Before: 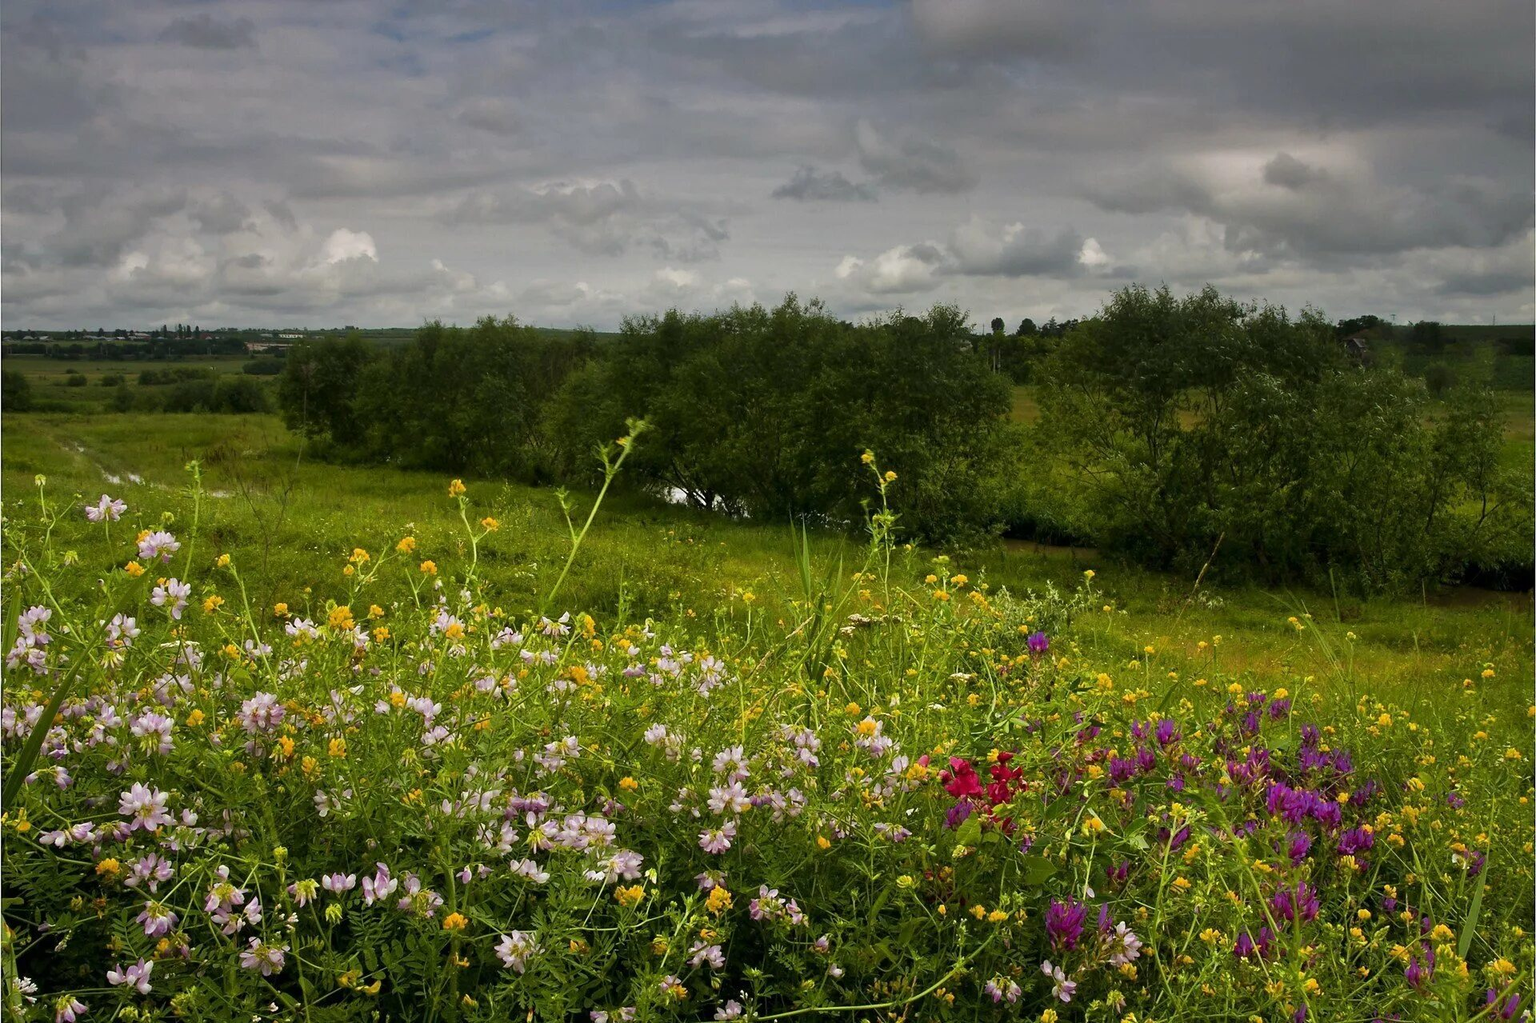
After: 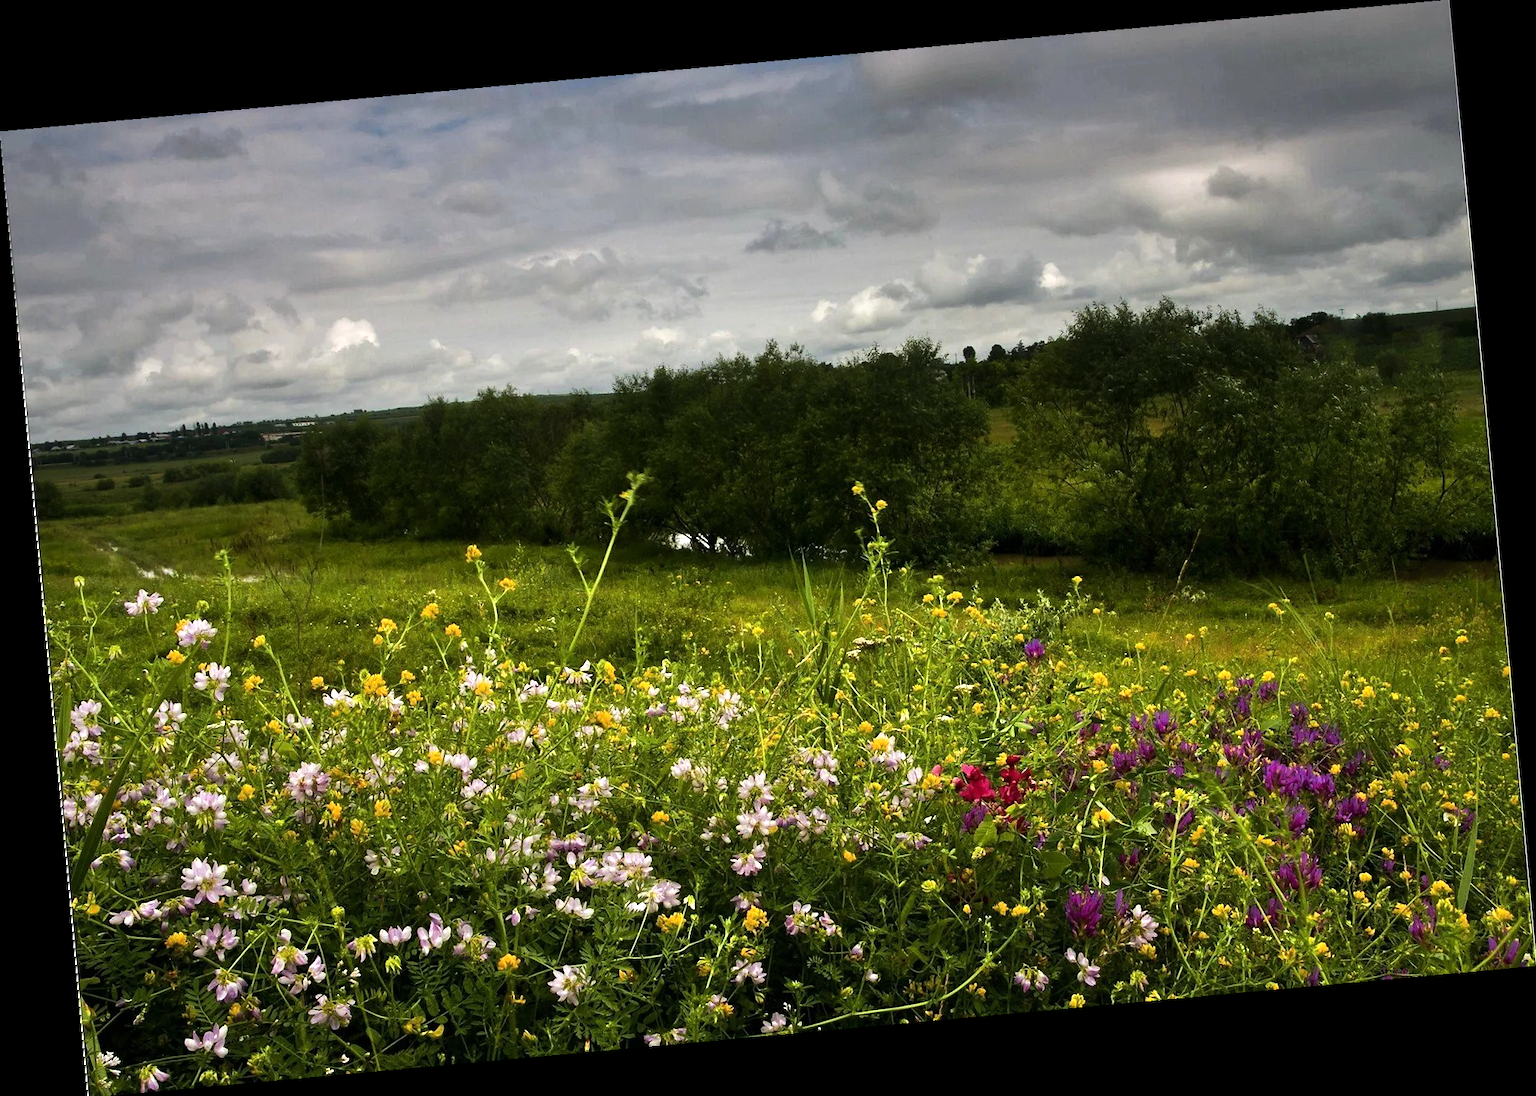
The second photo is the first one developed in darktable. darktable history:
rotate and perspective: rotation -5.2°, automatic cropping off
tone equalizer: -8 EV -0.75 EV, -7 EV -0.7 EV, -6 EV -0.6 EV, -5 EV -0.4 EV, -3 EV 0.4 EV, -2 EV 0.6 EV, -1 EV 0.7 EV, +0 EV 0.75 EV, edges refinement/feathering 500, mask exposure compensation -1.57 EV, preserve details no
